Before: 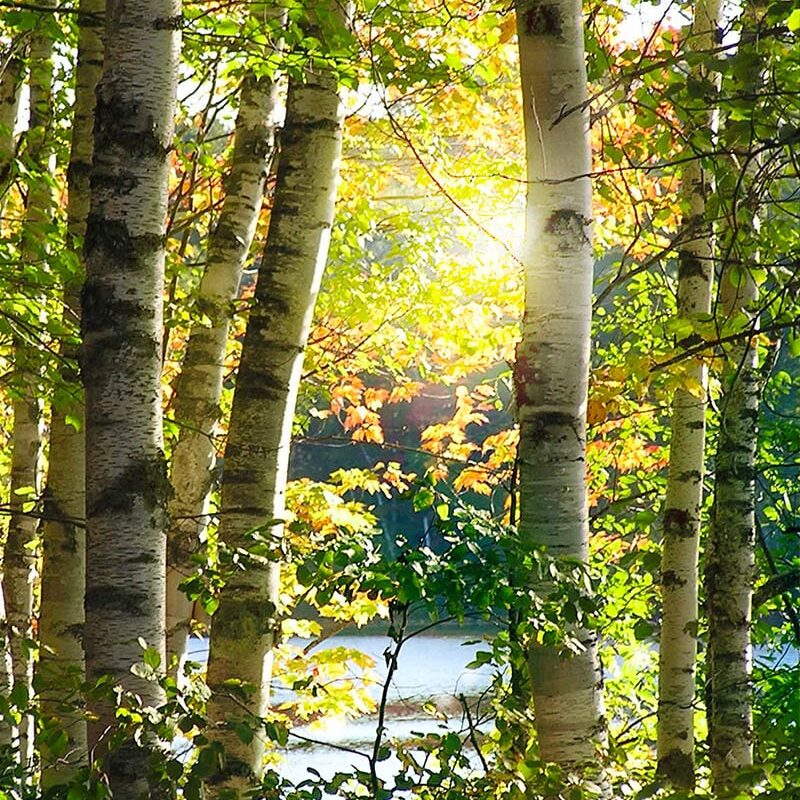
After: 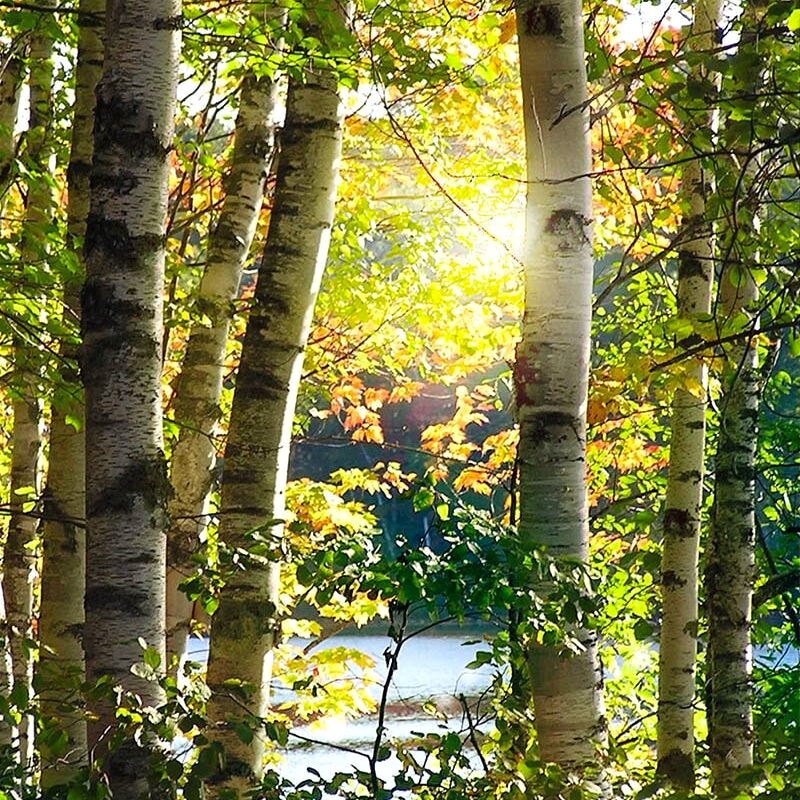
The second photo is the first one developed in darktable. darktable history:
color balance: gamma [0.9, 0.988, 0.975, 1.025], gain [1.05, 1, 1, 1]
